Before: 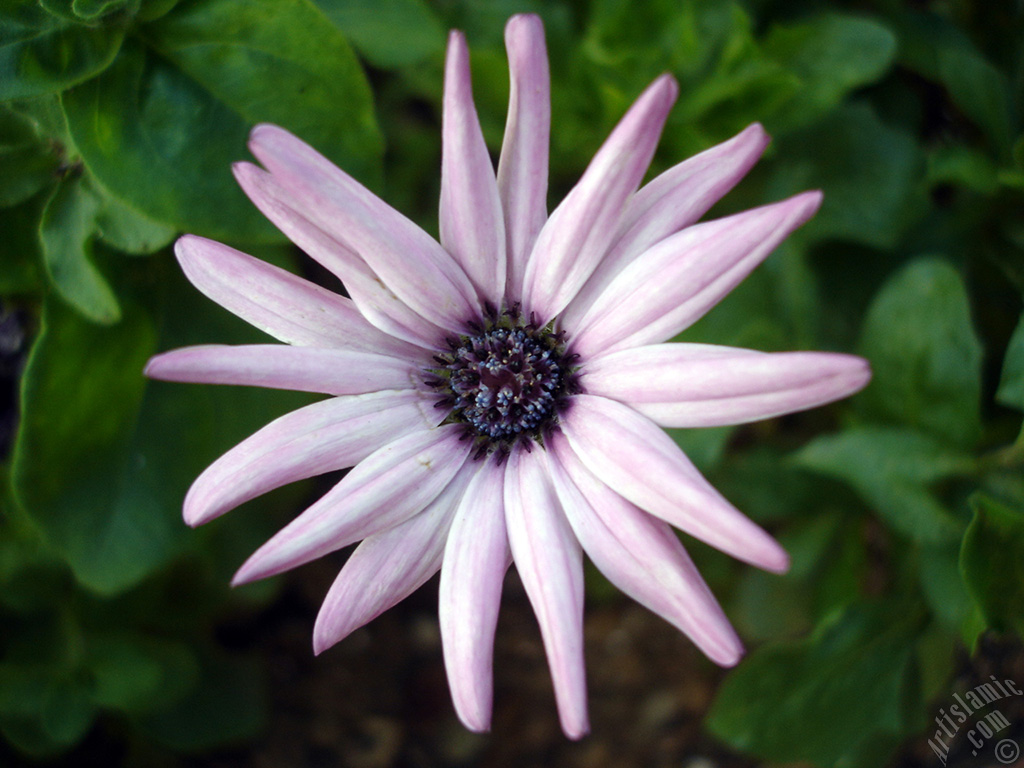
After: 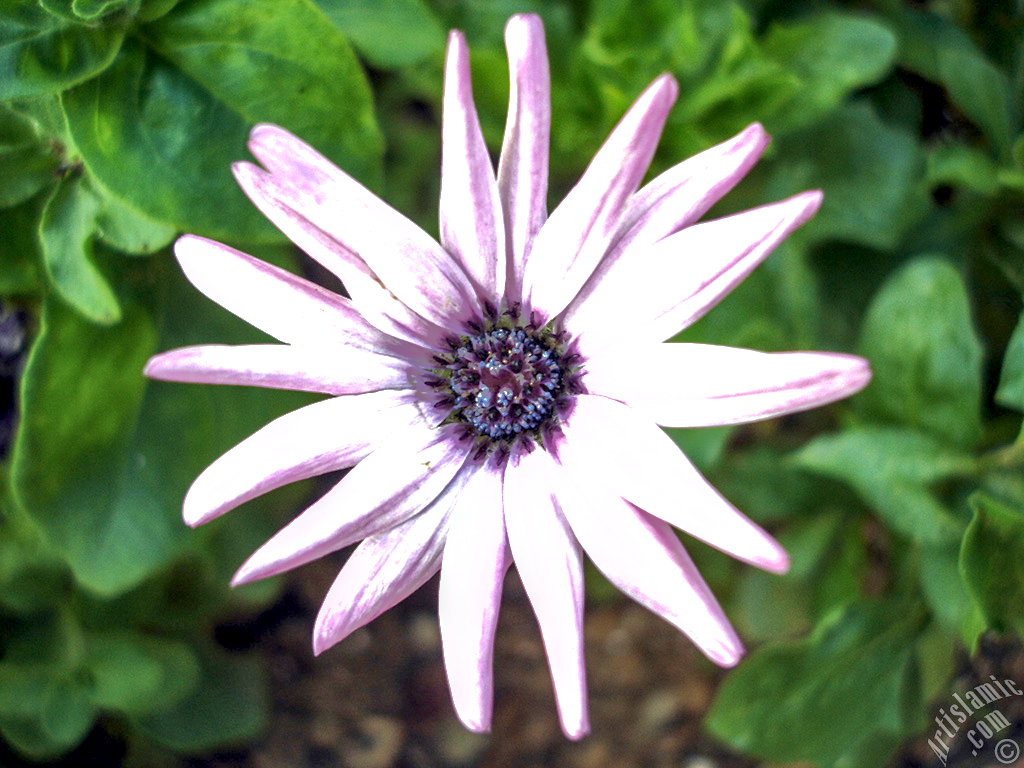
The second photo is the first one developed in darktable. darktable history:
exposure: black level correction 0, exposure 1.199 EV, compensate highlight preservation false
shadows and highlights: highlights -60.07
local contrast: highlights 26%, detail 150%
